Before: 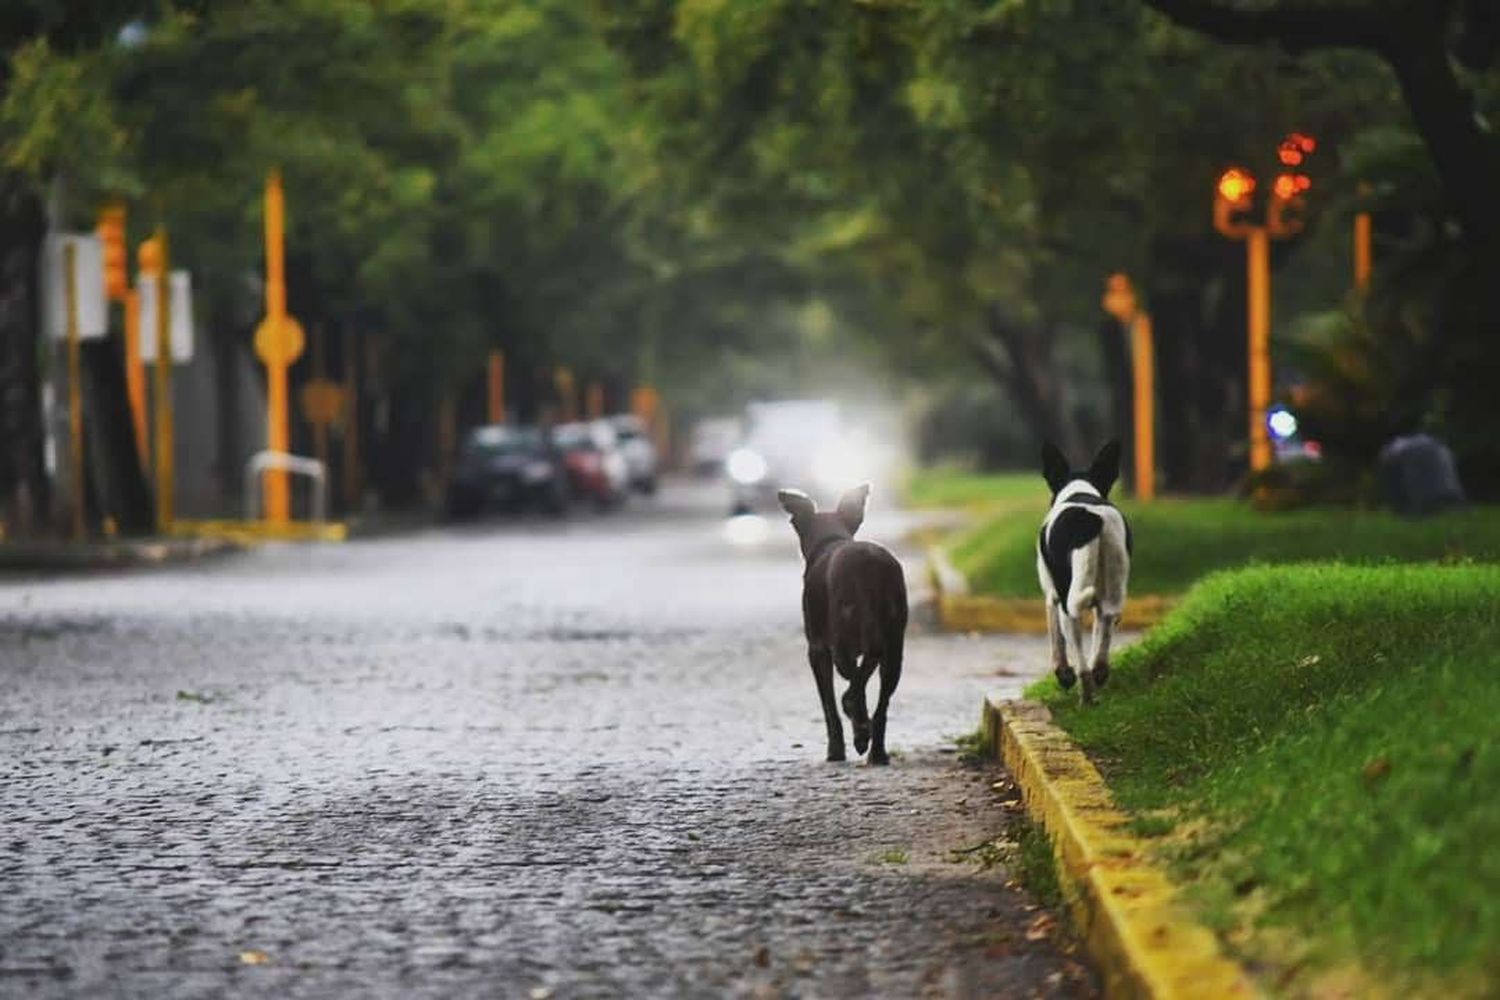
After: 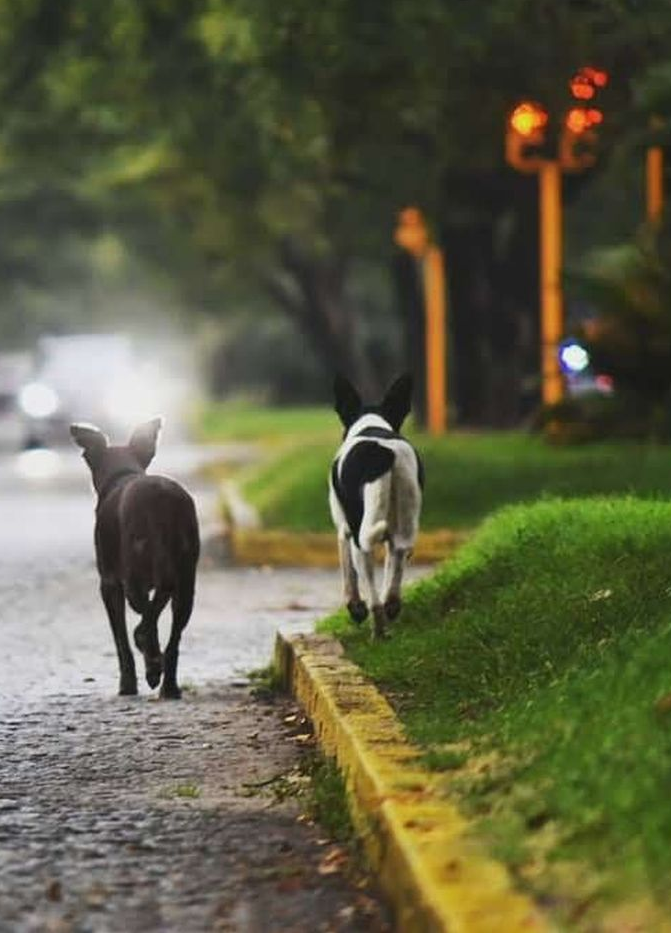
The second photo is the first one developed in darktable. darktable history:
crop: left 47.246%, top 6.687%, right 8.002%
